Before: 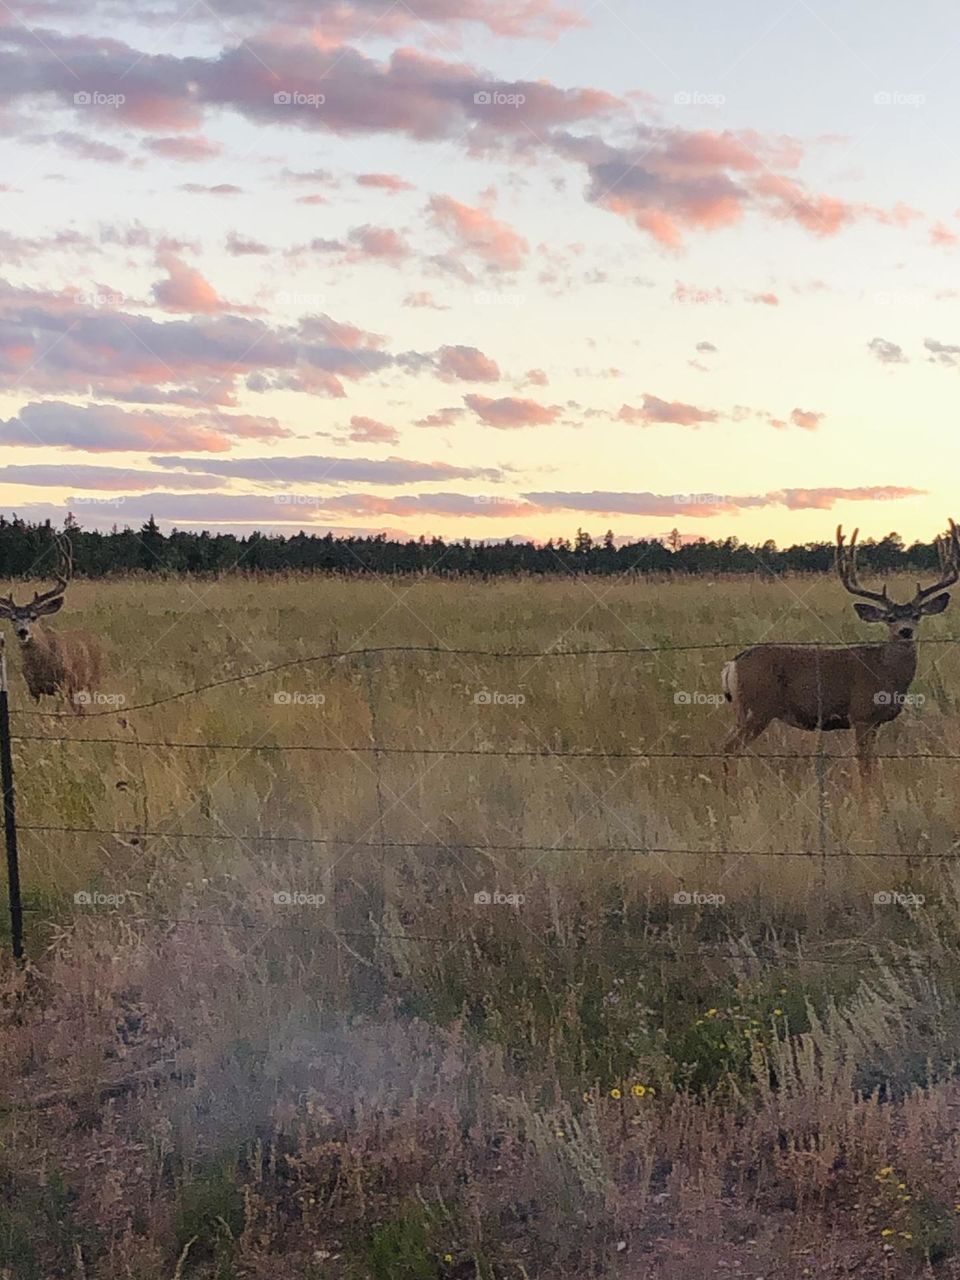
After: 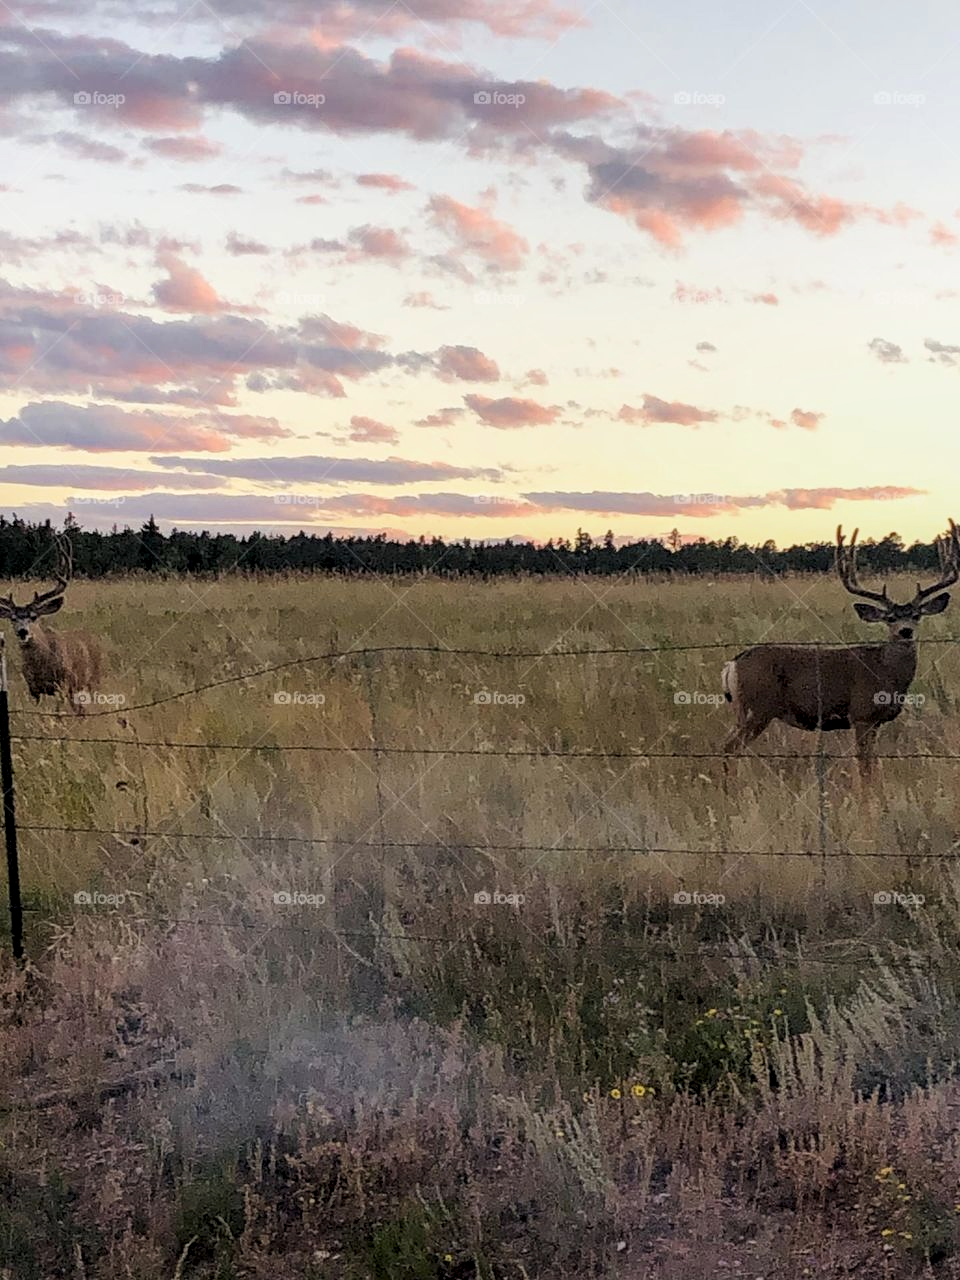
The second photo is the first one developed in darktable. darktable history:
local contrast: shadows 92%, midtone range 0.494
exposure: compensate highlight preservation false
filmic rgb: black relative exposure -12.69 EV, white relative exposure 2.81 EV, target black luminance 0%, hardness 8.58, latitude 70.82%, contrast 1.134, shadows ↔ highlights balance -1.03%
